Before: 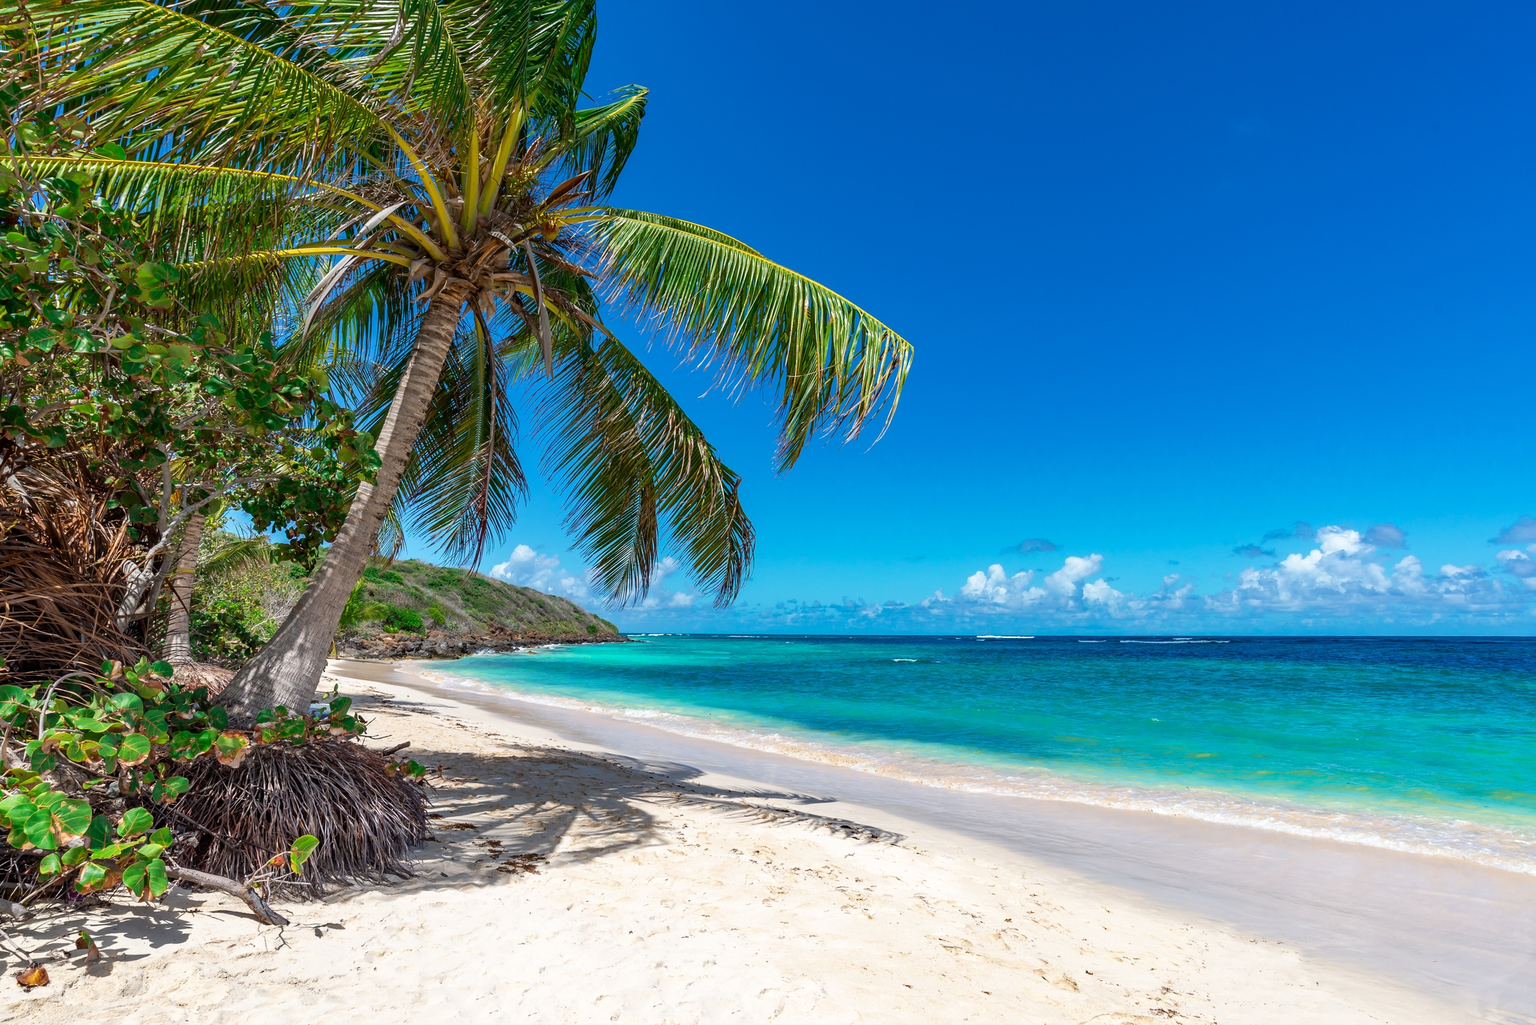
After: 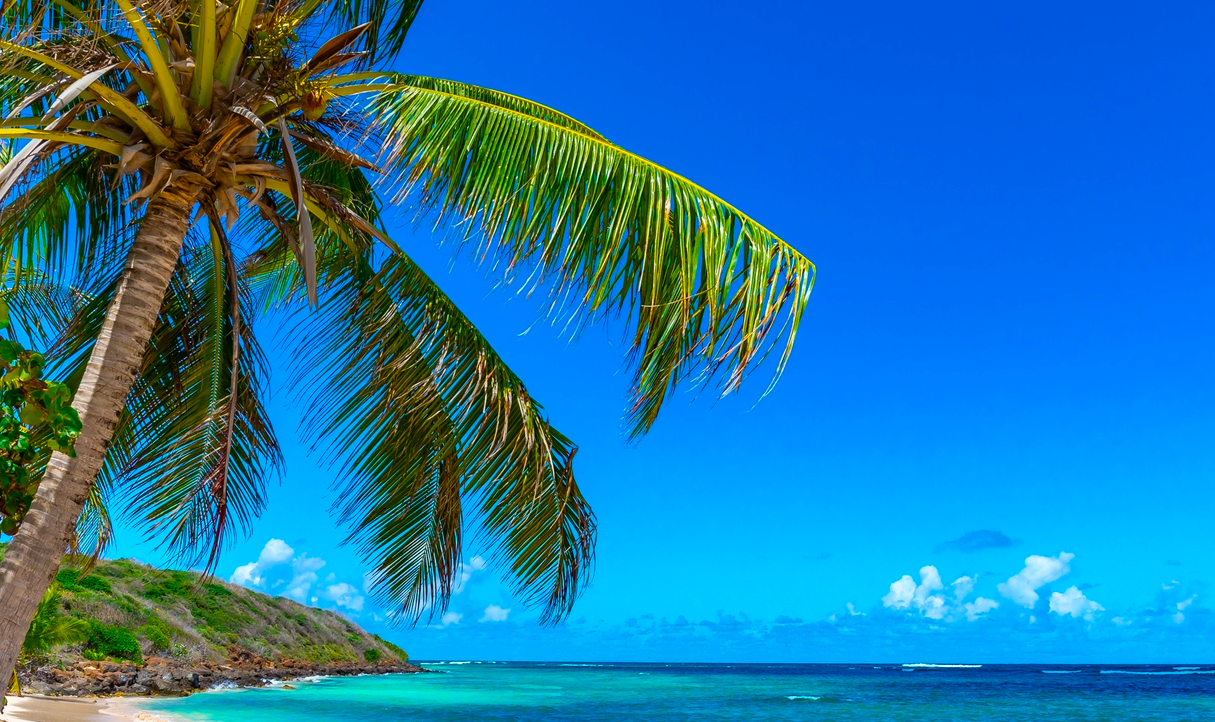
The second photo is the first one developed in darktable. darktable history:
color balance rgb: linear chroma grading › global chroma 14.428%, perceptual saturation grading › global saturation 25.483%, global vibrance 34.988%
crop: left 21.012%, top 15.072%, right 21.638%, bottom 33.803%
